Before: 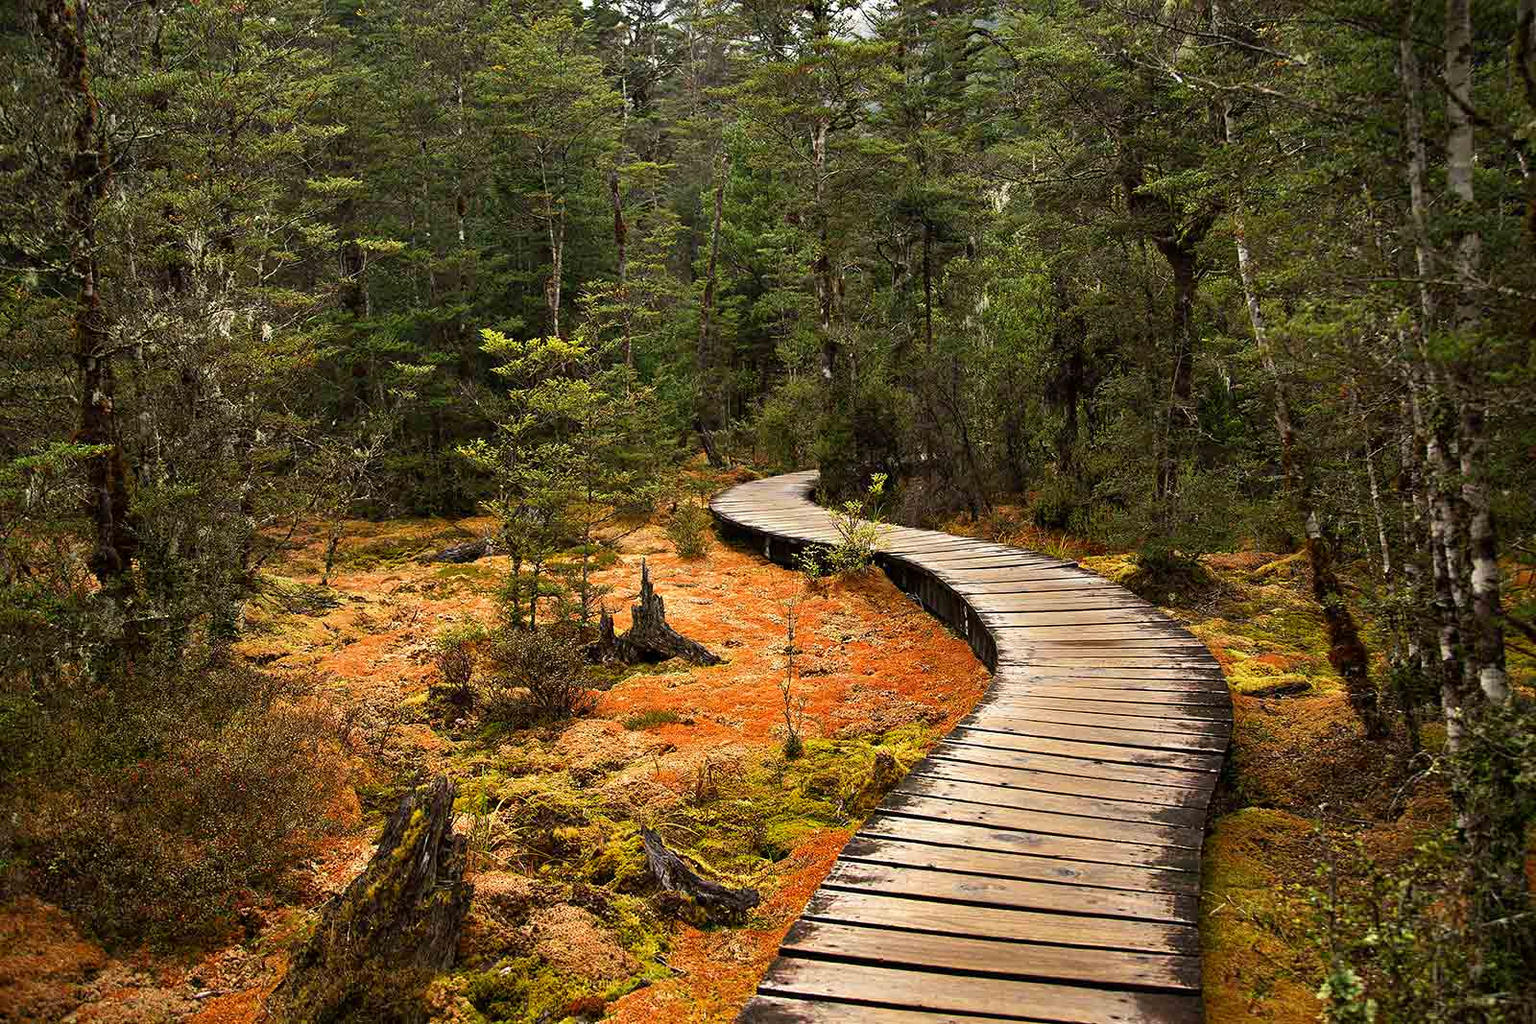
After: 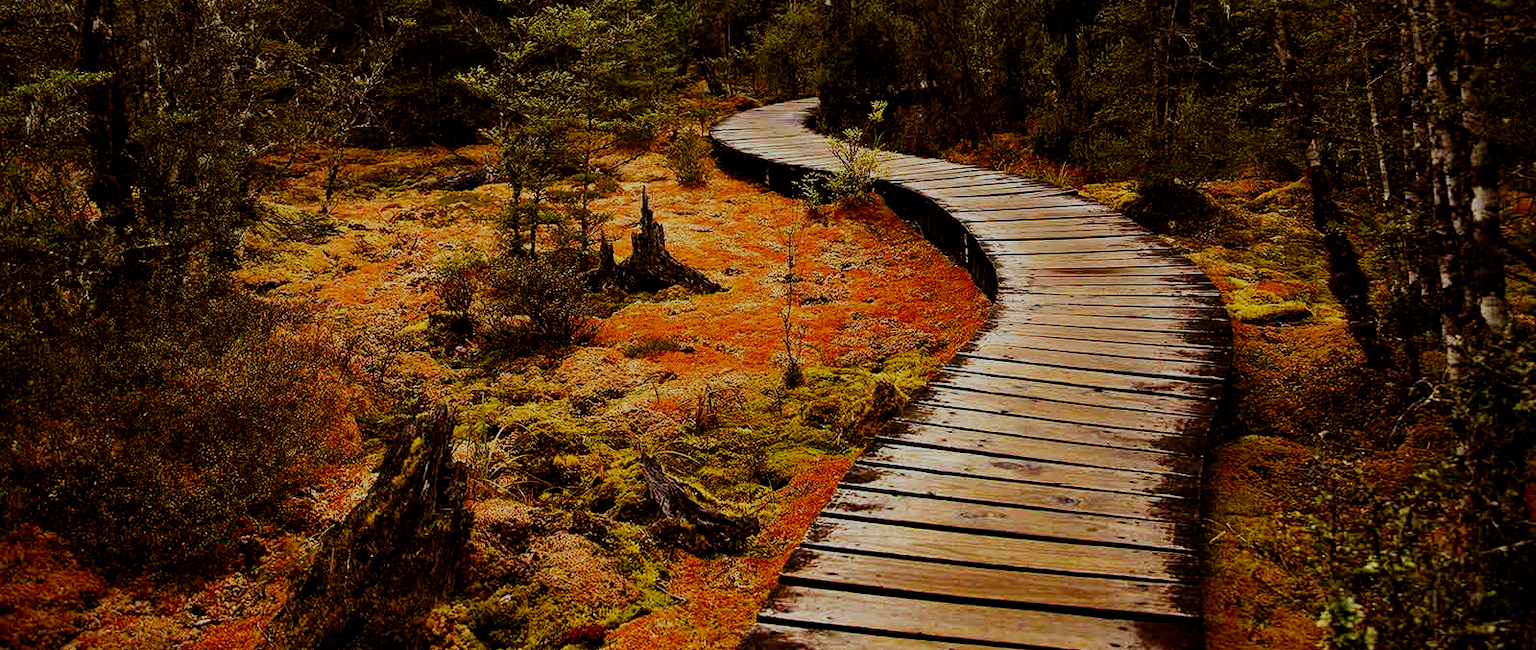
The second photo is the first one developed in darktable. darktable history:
crop and rotate: top 36.435%
haze removal: strength 0.29, distance 0.25, compatibility mode true, adaptive false
rgb levels: mode RGB, independent channels, levels [[0, 0.5, 1], [0, 0.521, 1], [0, 0.536, 1]]
filmic rgb: middle gray luminance 29%, black relative exposure -10.3 EV, white relative exposure 5.5 EV, threshold 6 EV, target black luminance 0%, hardness 3.95, latitude 2.04%, contrast 1.132, highlights saturation mix 5%, shadows ↔ highlights balance 15.11%, preserve chrominance no, color science v3 (2019), use custom middle-gray values true, iterations of high-quality reconstruction 0, enable highlight reconstruction true
